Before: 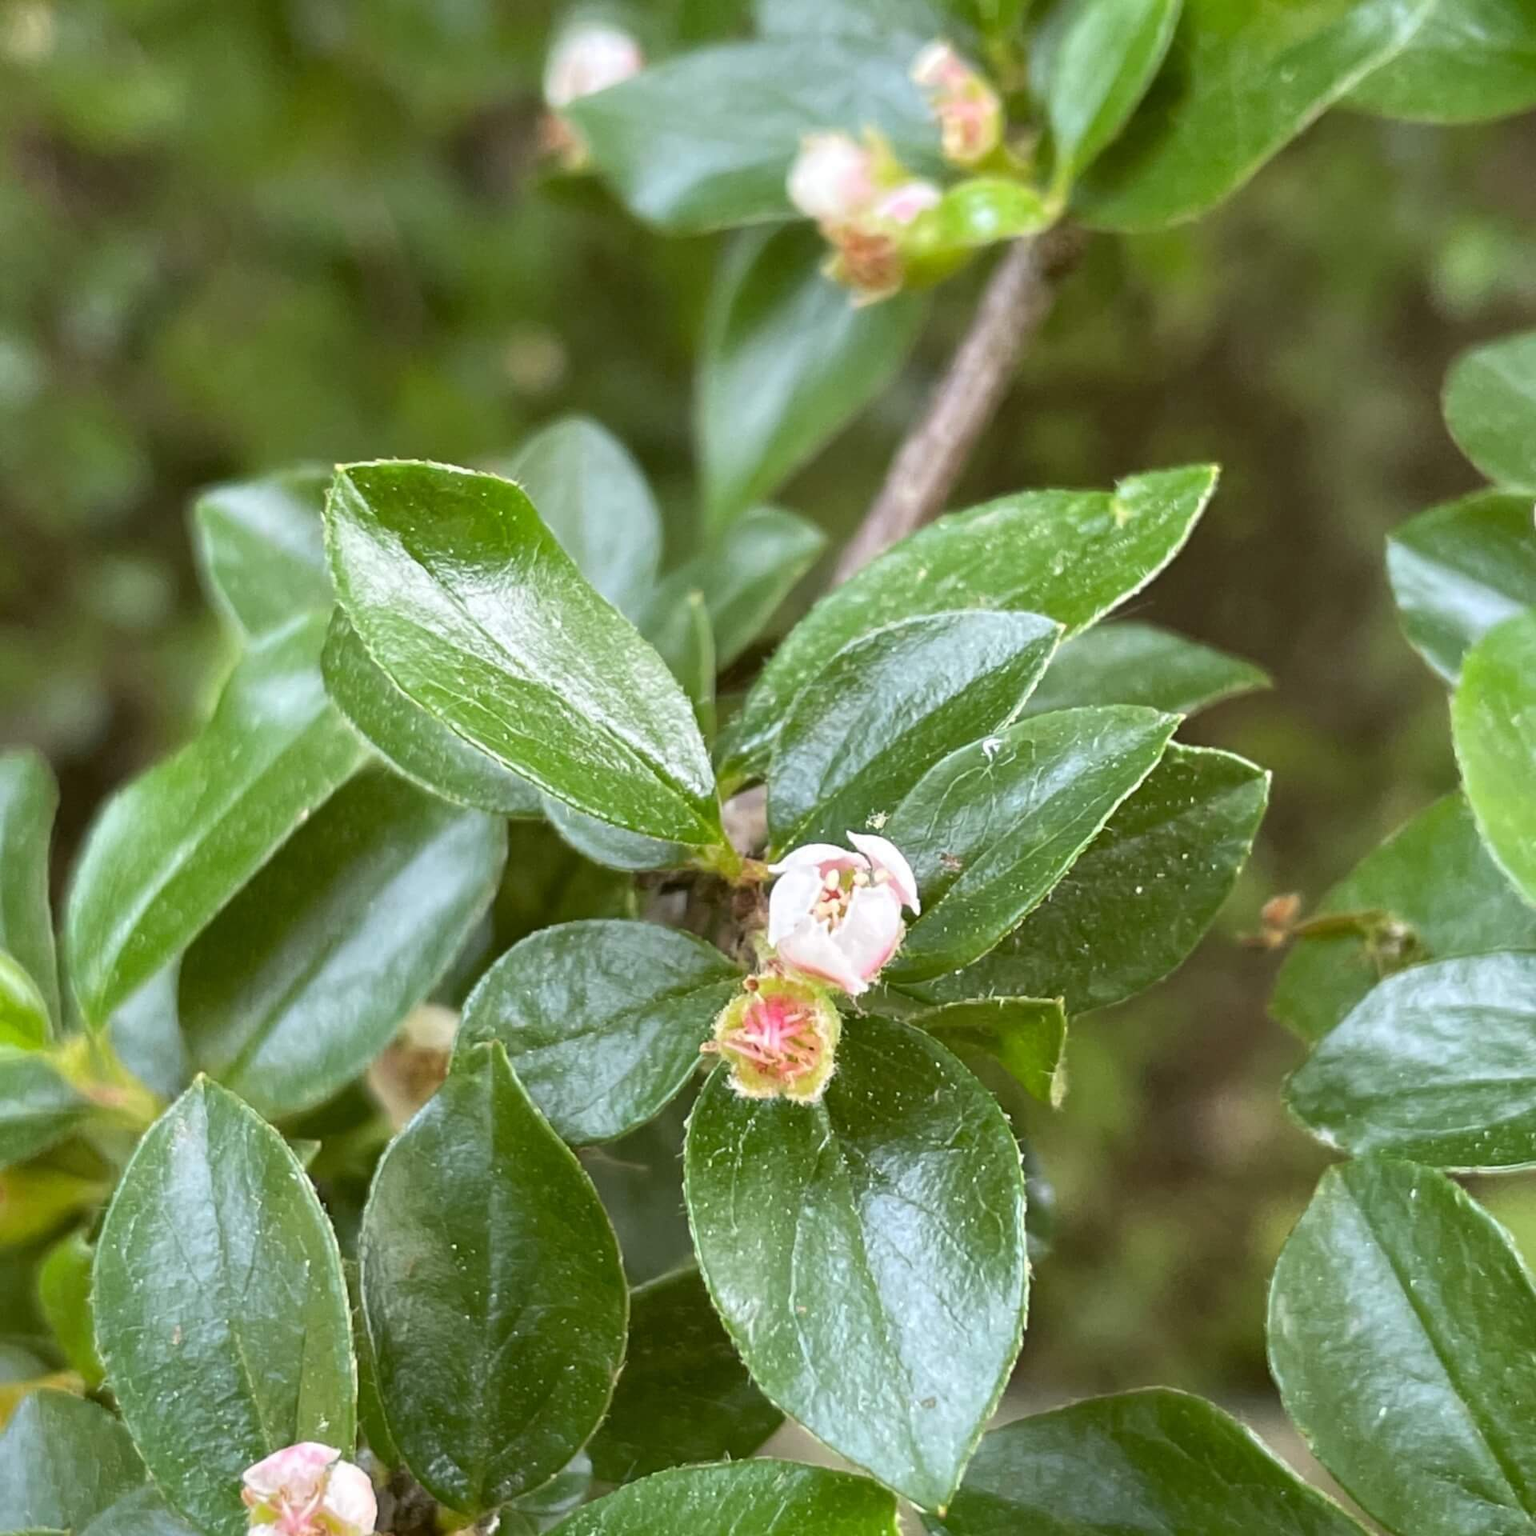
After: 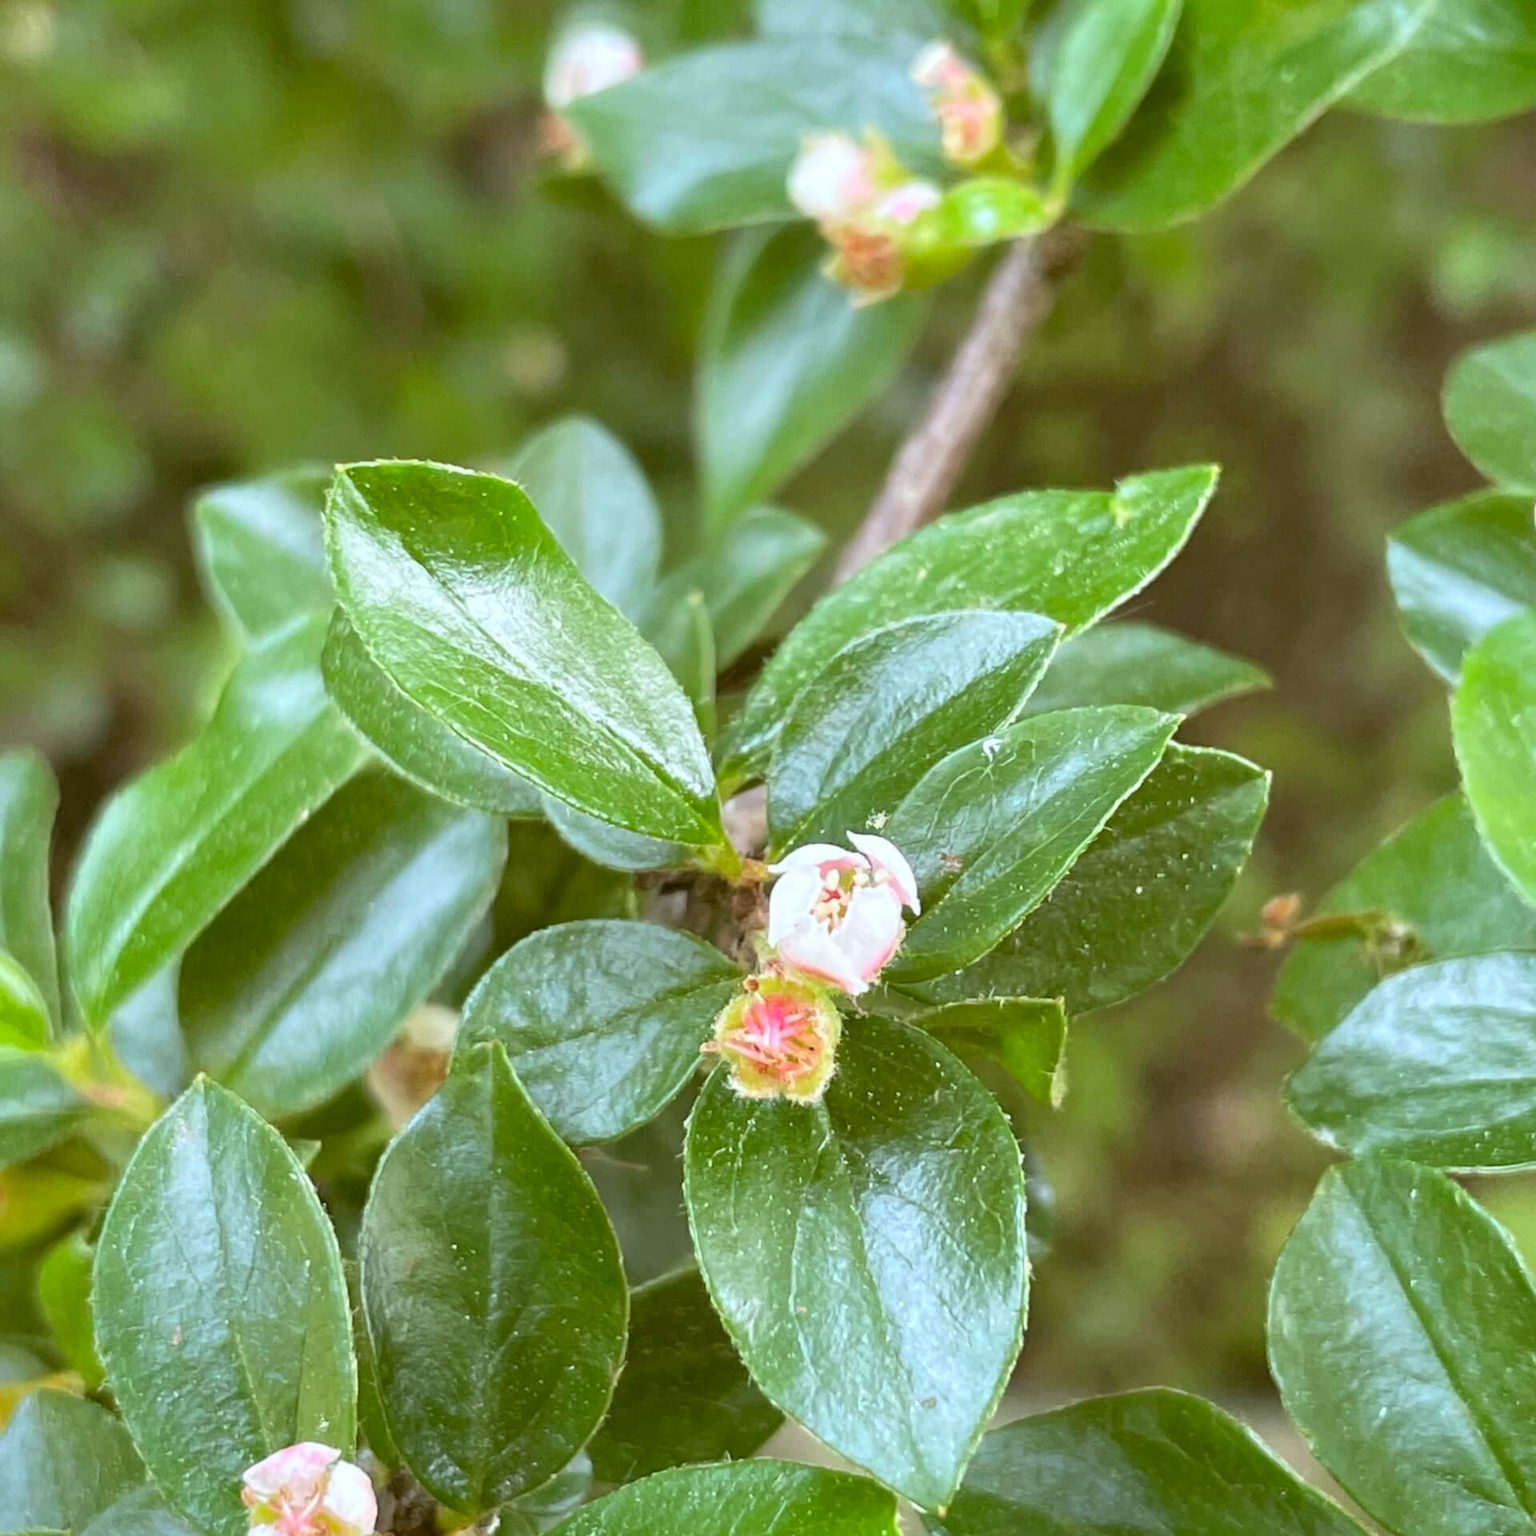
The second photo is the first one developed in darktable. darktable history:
contrast brightness saturation: brightness 0.09, saturation 0.19
color correction: highlights a* -3.28, highlights b* -6.24, shadows a* 3.1, shadows b* 5.19
